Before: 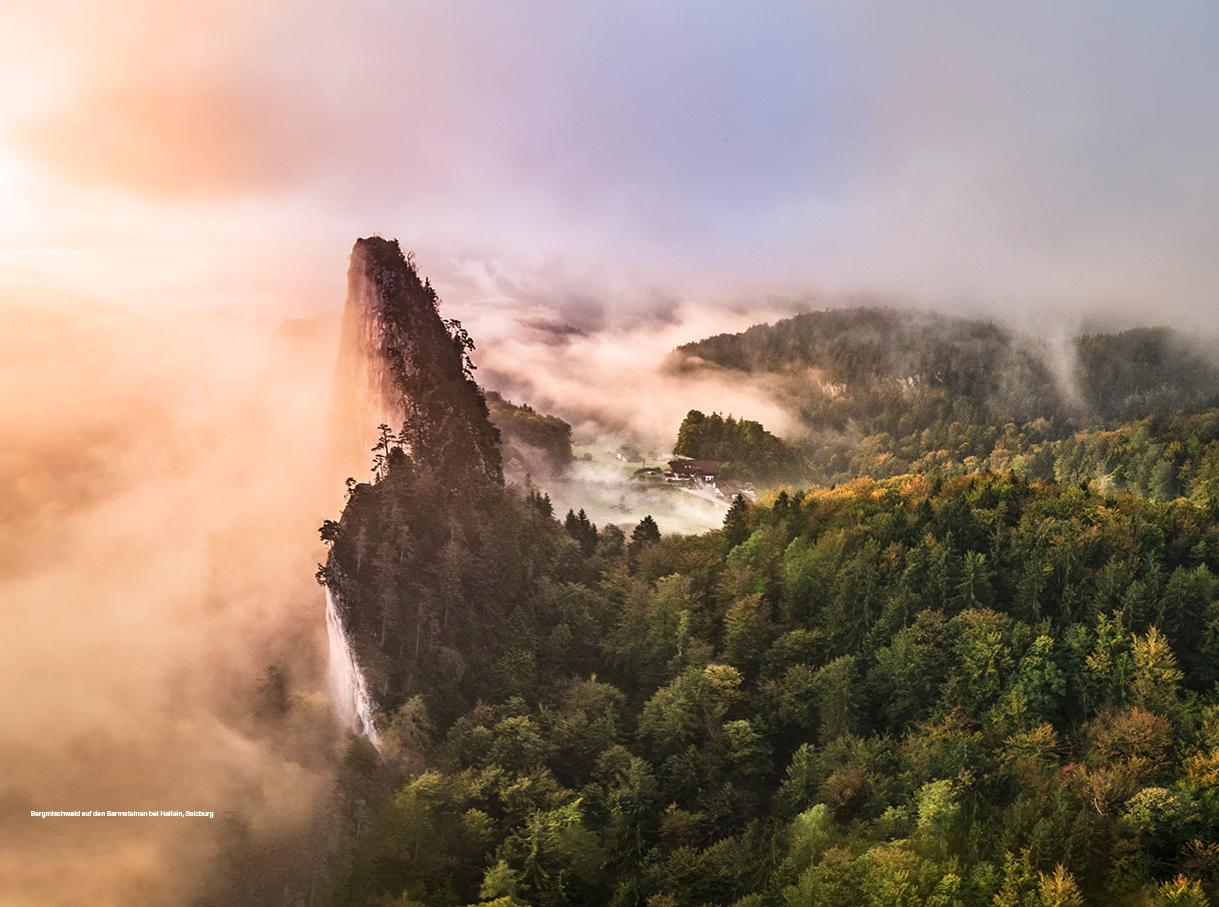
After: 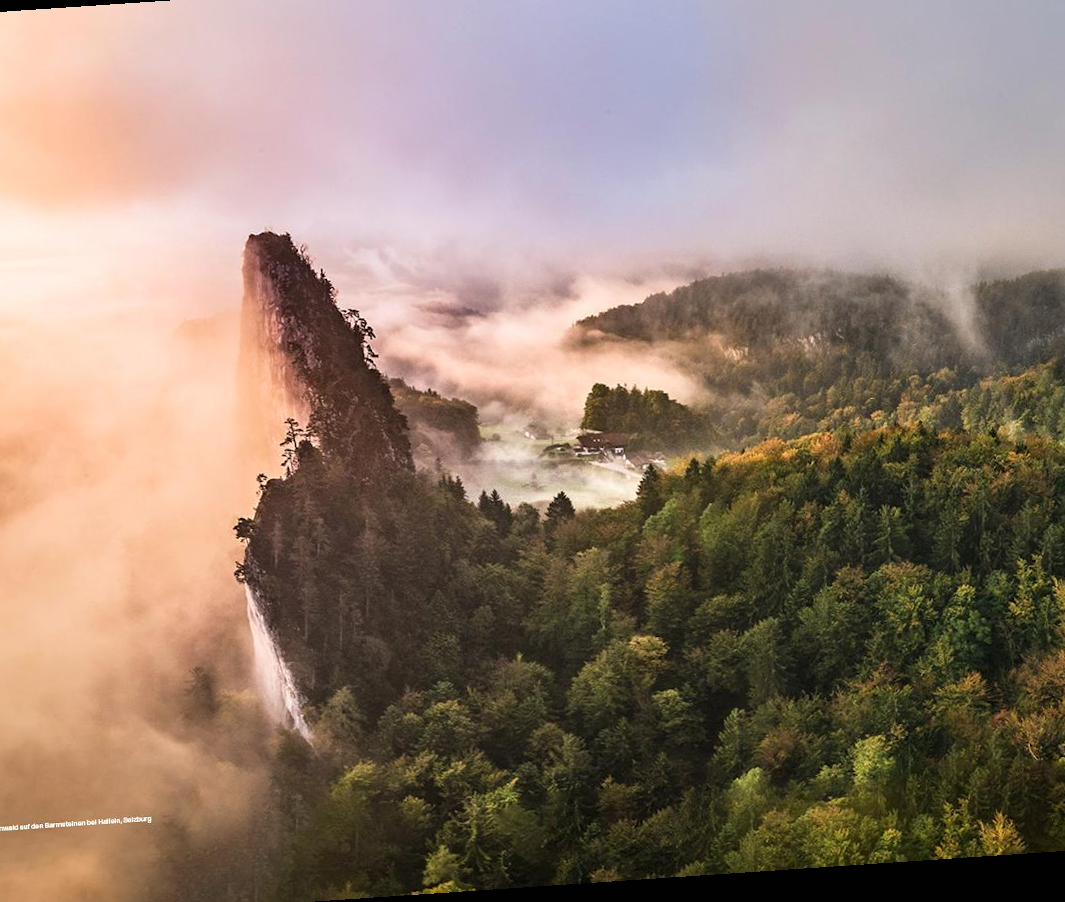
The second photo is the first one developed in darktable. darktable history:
crop: left 9.807%, top 6.259%, right 7.334%, bottom 2.177%
rotate and perspective: rotation -4.2°, shear 0.006, automatic cropping off
exposure: black level correction 0, compensate exposure bias true, compensate highlight preservation false
tone equalizer: on, module defaults
